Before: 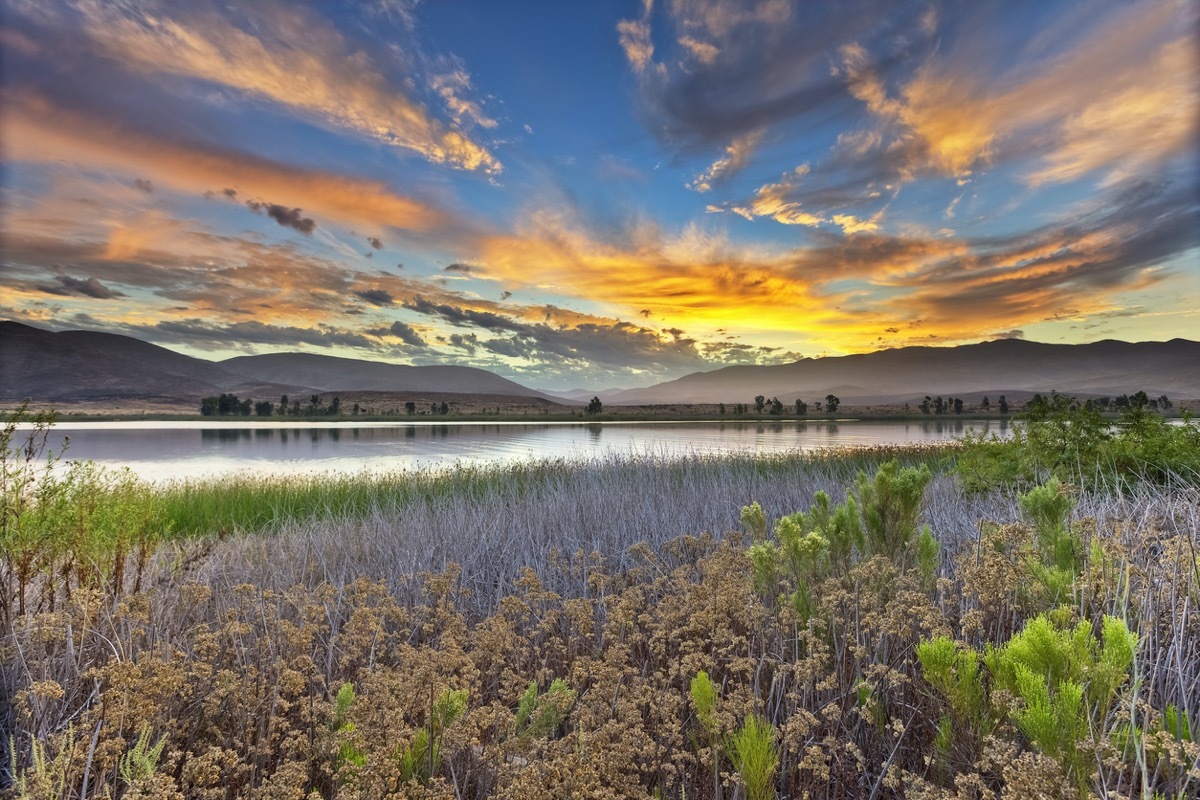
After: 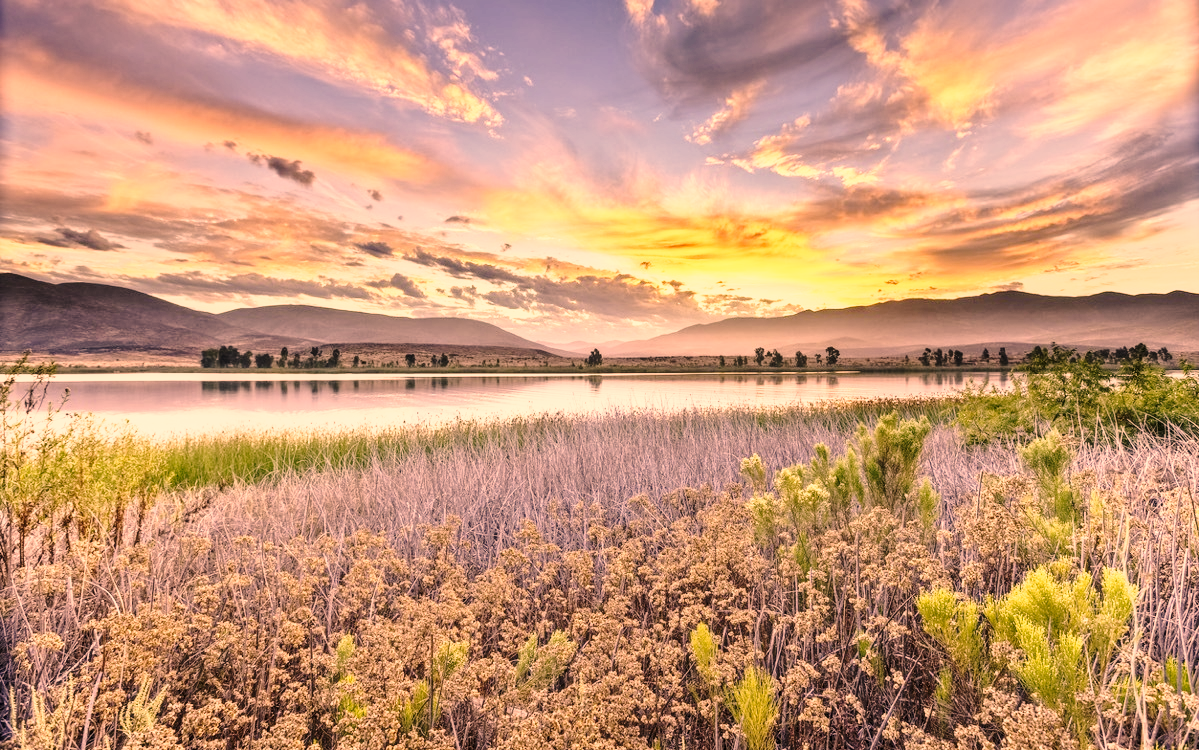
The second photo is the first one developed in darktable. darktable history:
crop and rotate: top 6.222%
local contrast: on, module defaults
base curve: curves: ch0 [(0, 0) (0.032, 0.037) (0.105, 0.228) (0.435, 0.76) (0.856, 0.983) (1, 1)], preserve colors none
color correction: highlights a* 39.84, highlights b* 39.86, saturation 0.687
exposure: exposure 0.201 EV, compensate highlight preservation false
